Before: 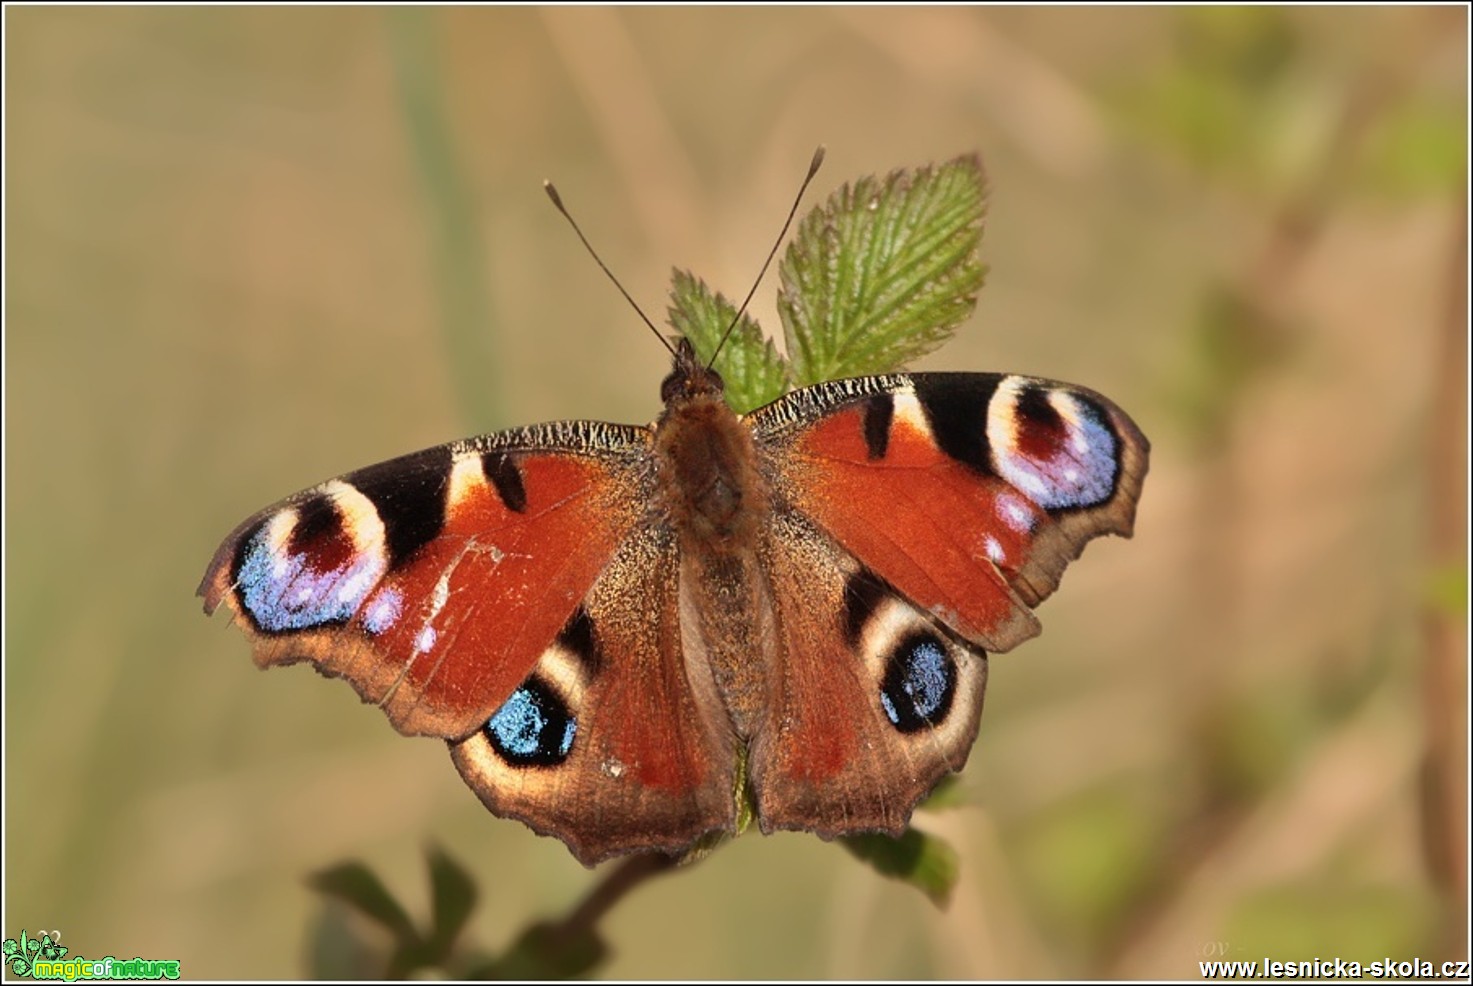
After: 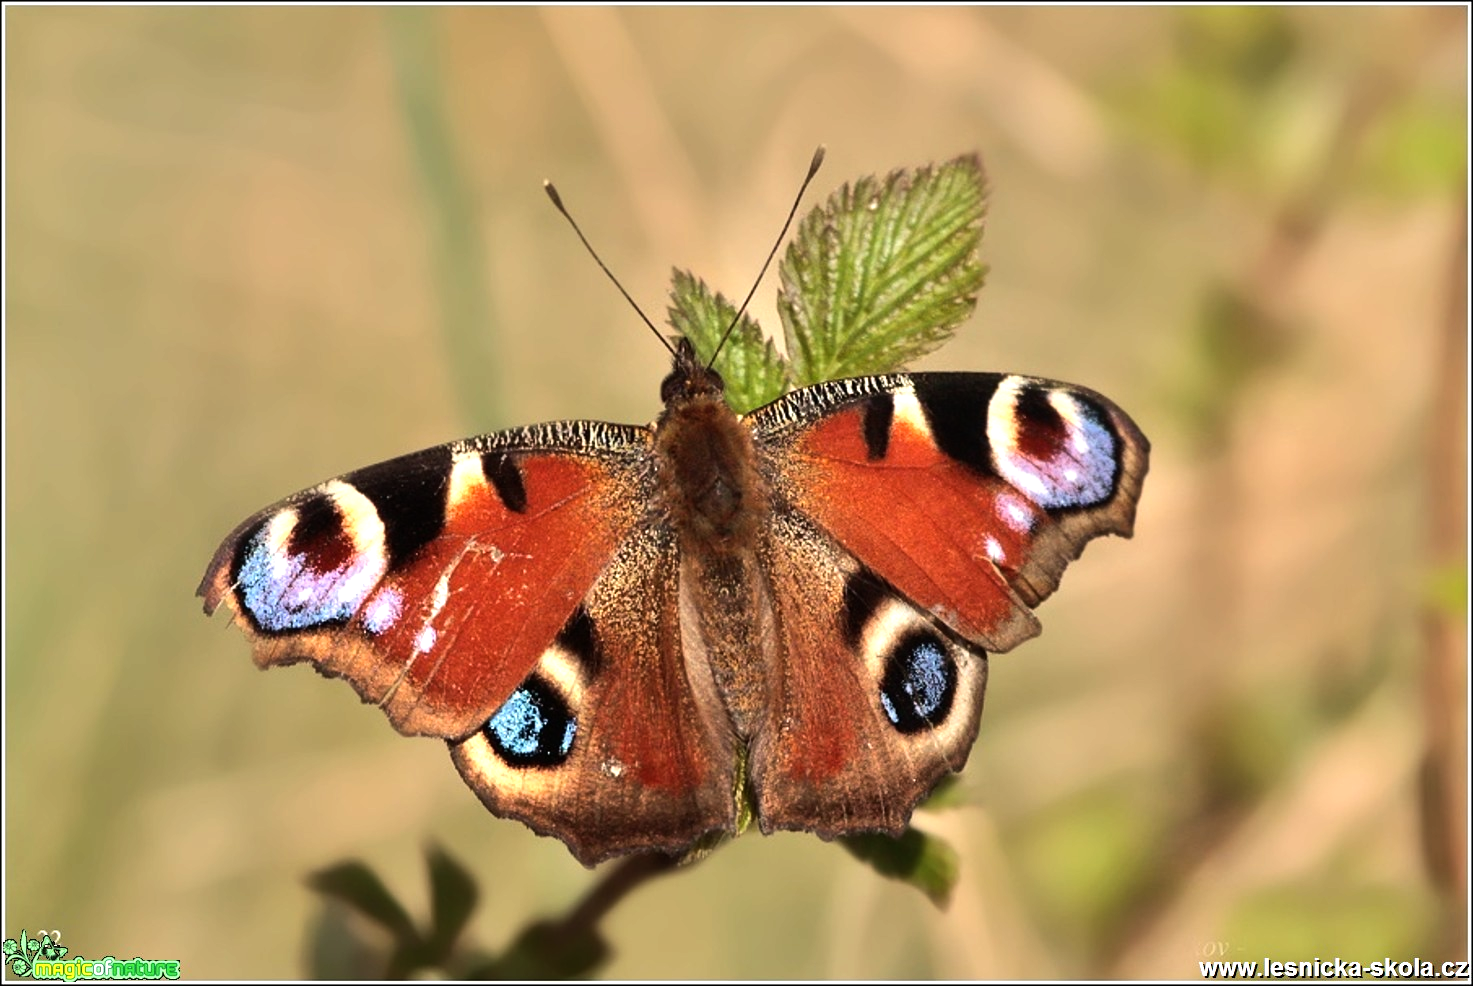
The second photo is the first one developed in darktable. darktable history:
tone equalizer: -8 EV -0.742 EV, -7 EV -0.728 EV, -6 EV -0.572 EV, -5 EV -0.38 EV, -3 EV 0.399 EV, -2 EV 0.6 EV, -1 EV 0.695 EV, +0 EV 0.75 EV, edges refinement/feathering 500, mask exposure compensation -1.57 EV, preserve details no
